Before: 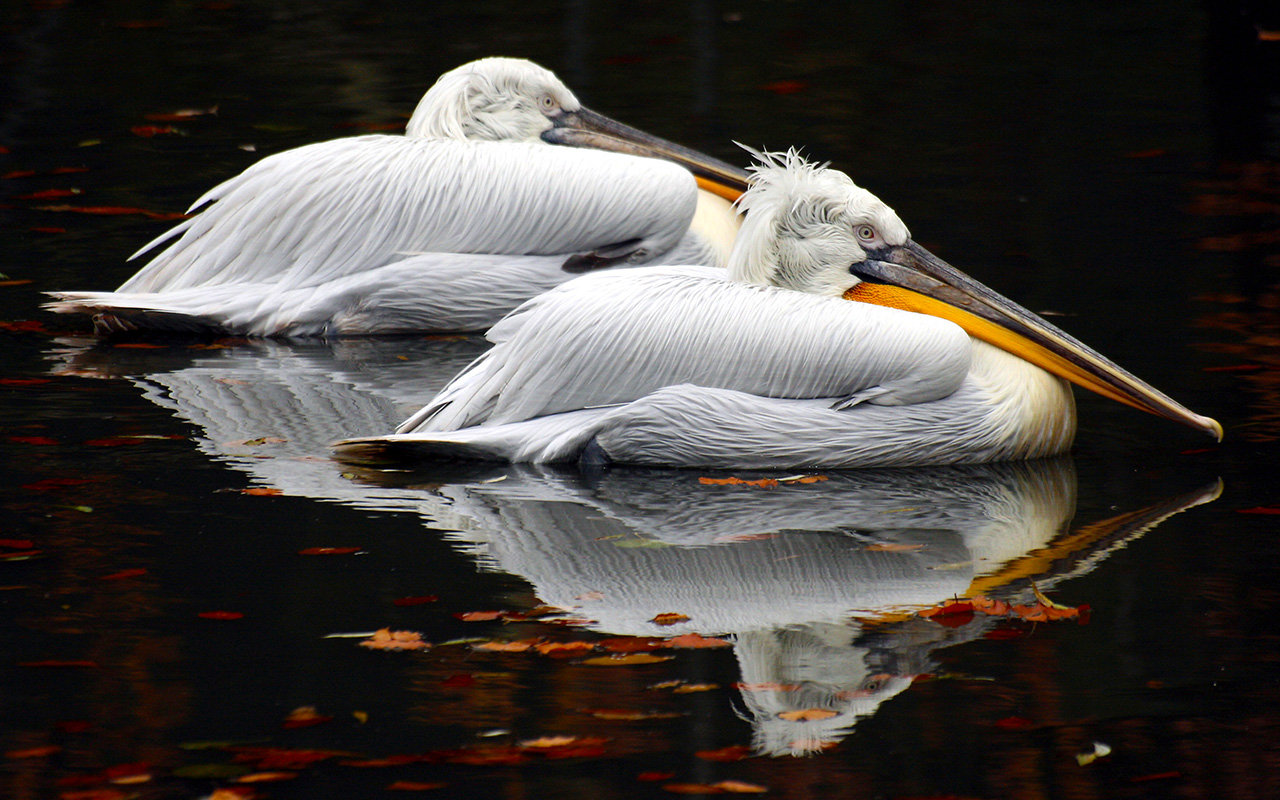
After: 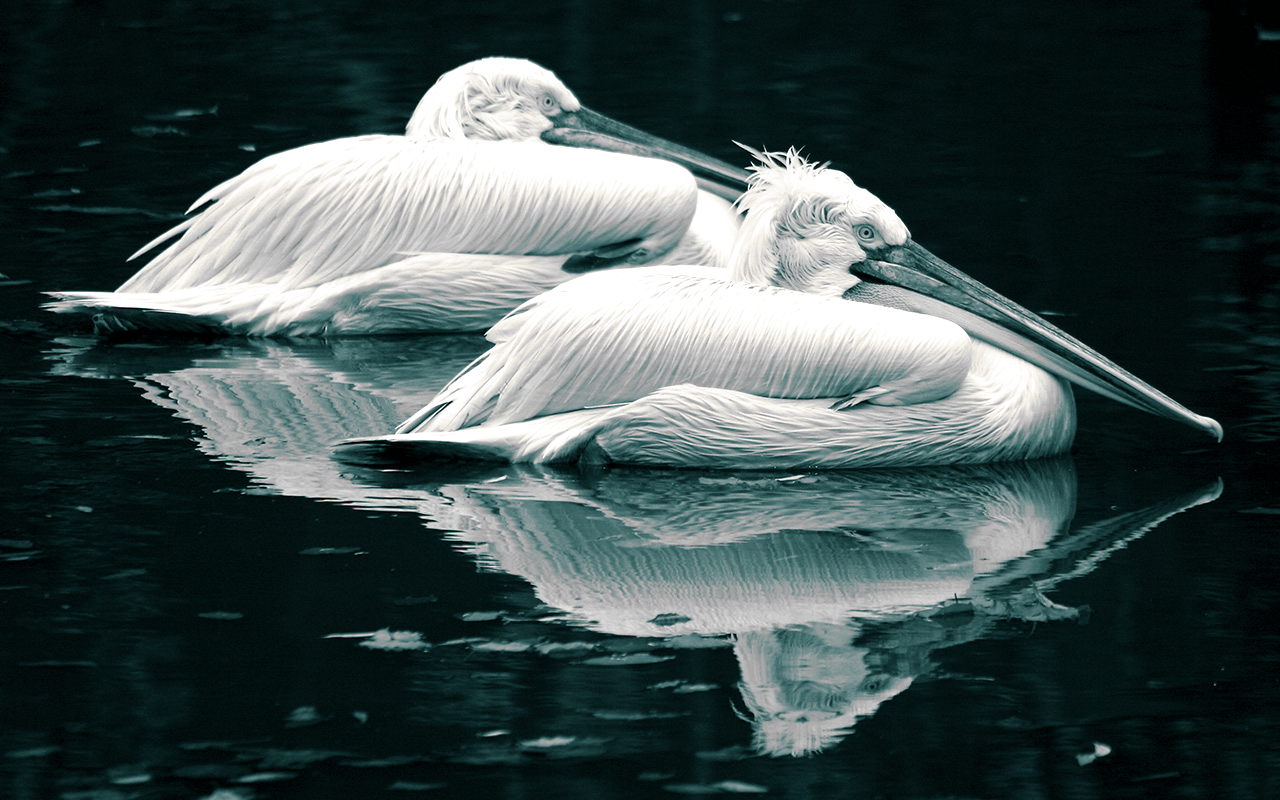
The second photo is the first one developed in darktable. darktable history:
white balance: red 1.08, blue 0.791
exposure: exposure 0.258 EV, compensate highlight preservation false
monochrome: on, module defaults
split-toning: shadows › hue 186.43°, highlights › hue 49.29°, compress 30.29%
